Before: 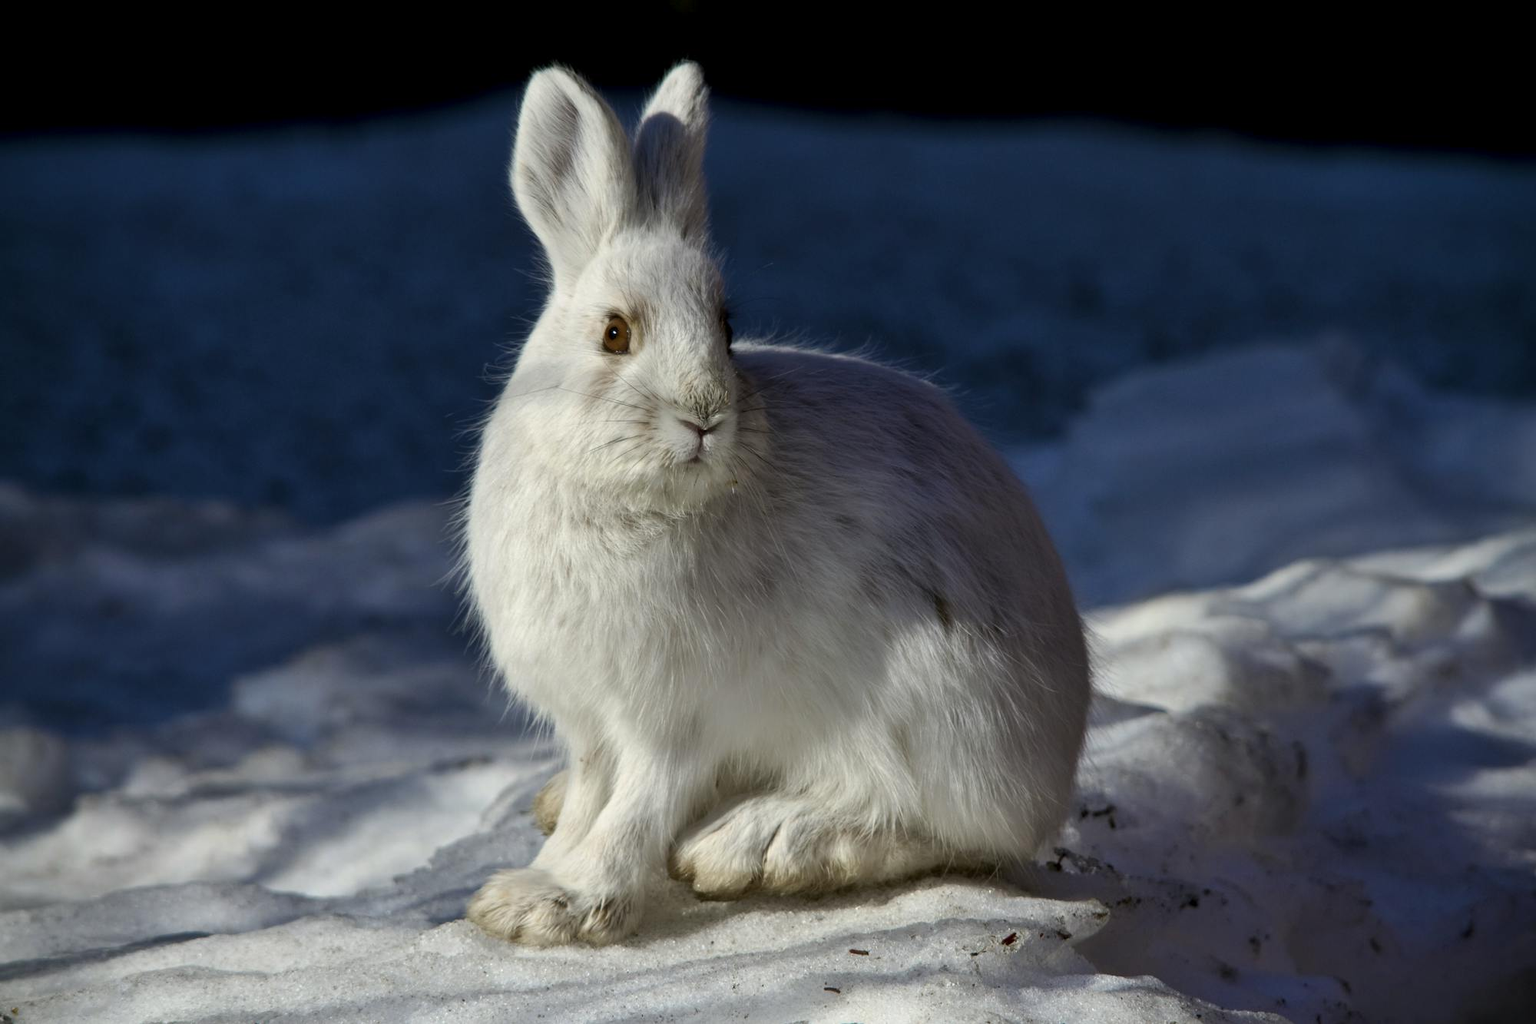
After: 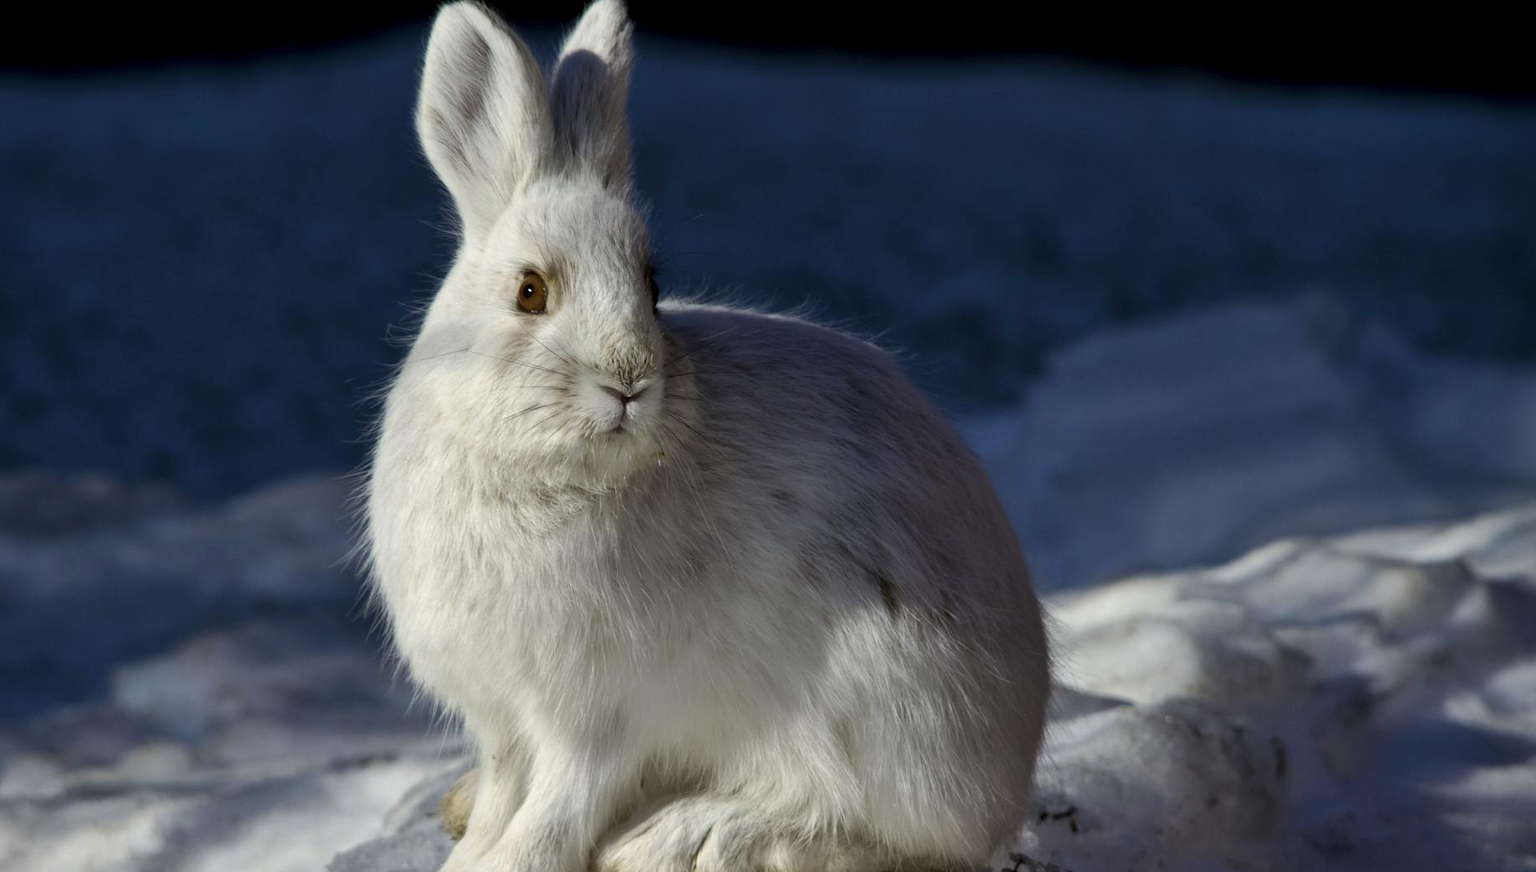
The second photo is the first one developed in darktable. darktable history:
crop: left 8.457%, top 6.568%, bottom 15.373%
